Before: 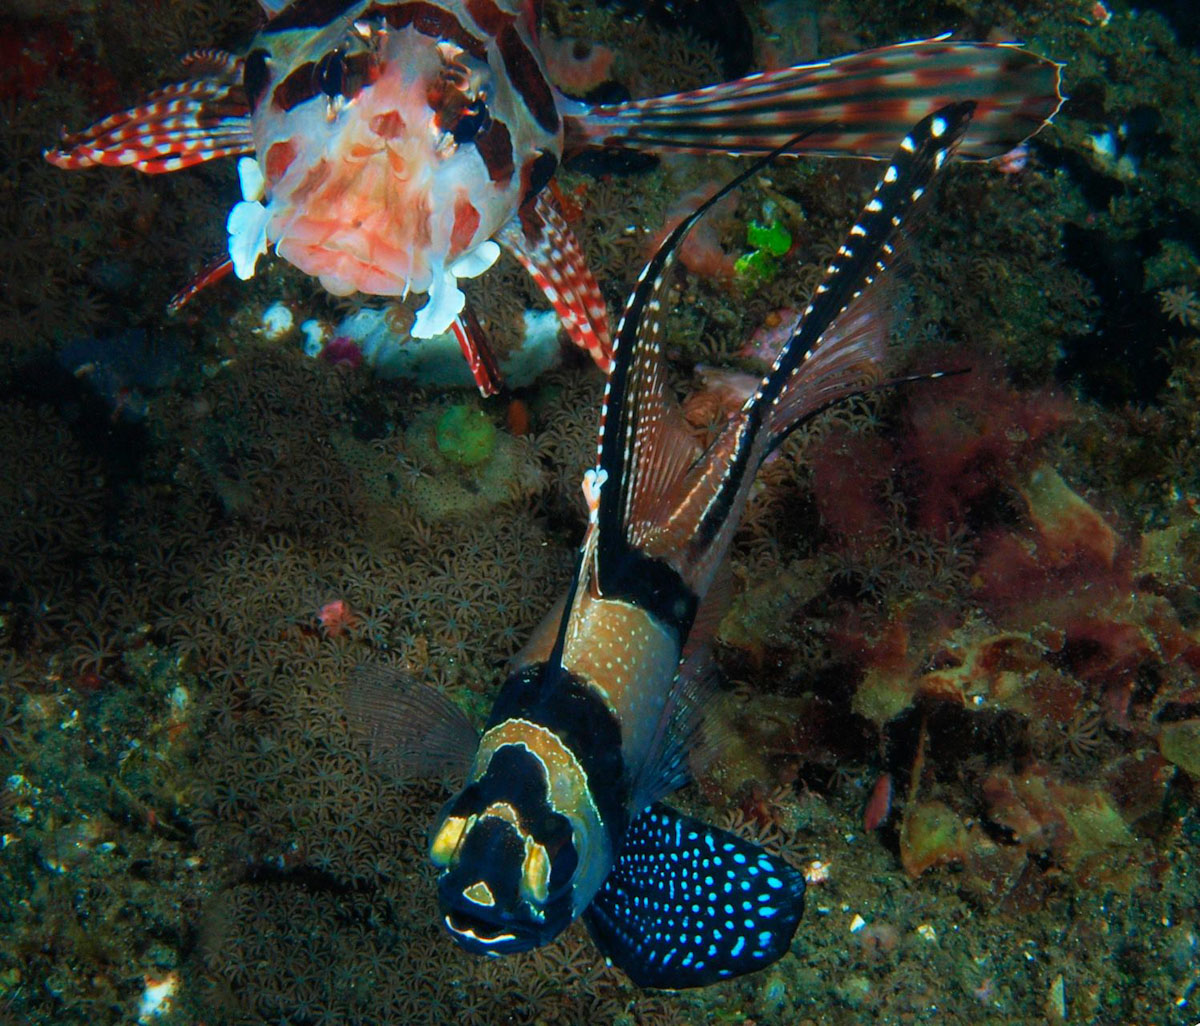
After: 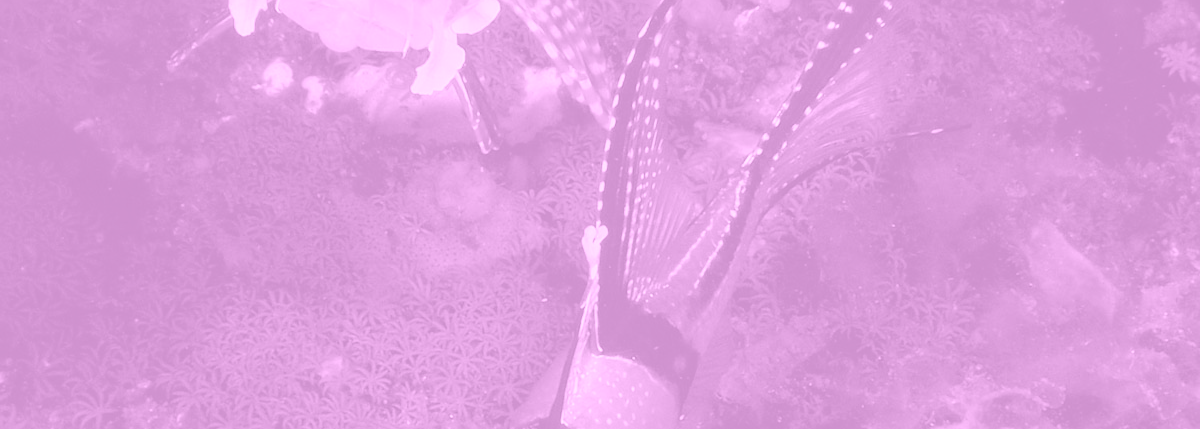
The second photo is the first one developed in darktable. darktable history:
colorize: hue 331.2°, saturation 69%, source mix 30.28%, lightness 69.02%, version 1
sharpen: radius 1.272, amount 0.305, threshold 0
crop and rotate: top 23.84%, bottom 34.294%
